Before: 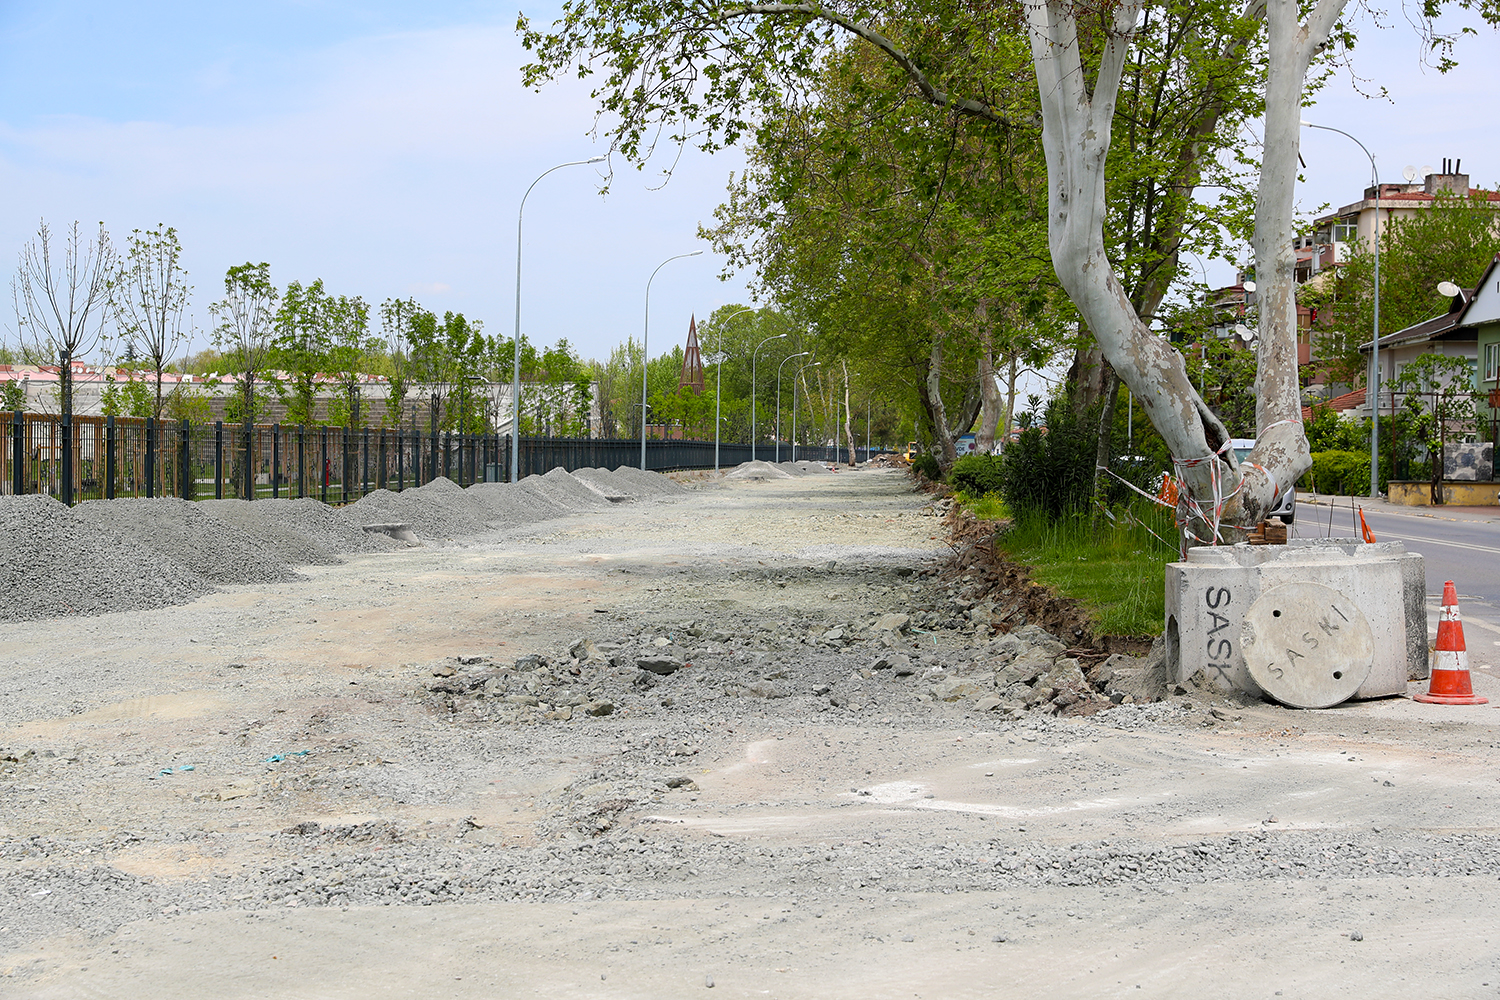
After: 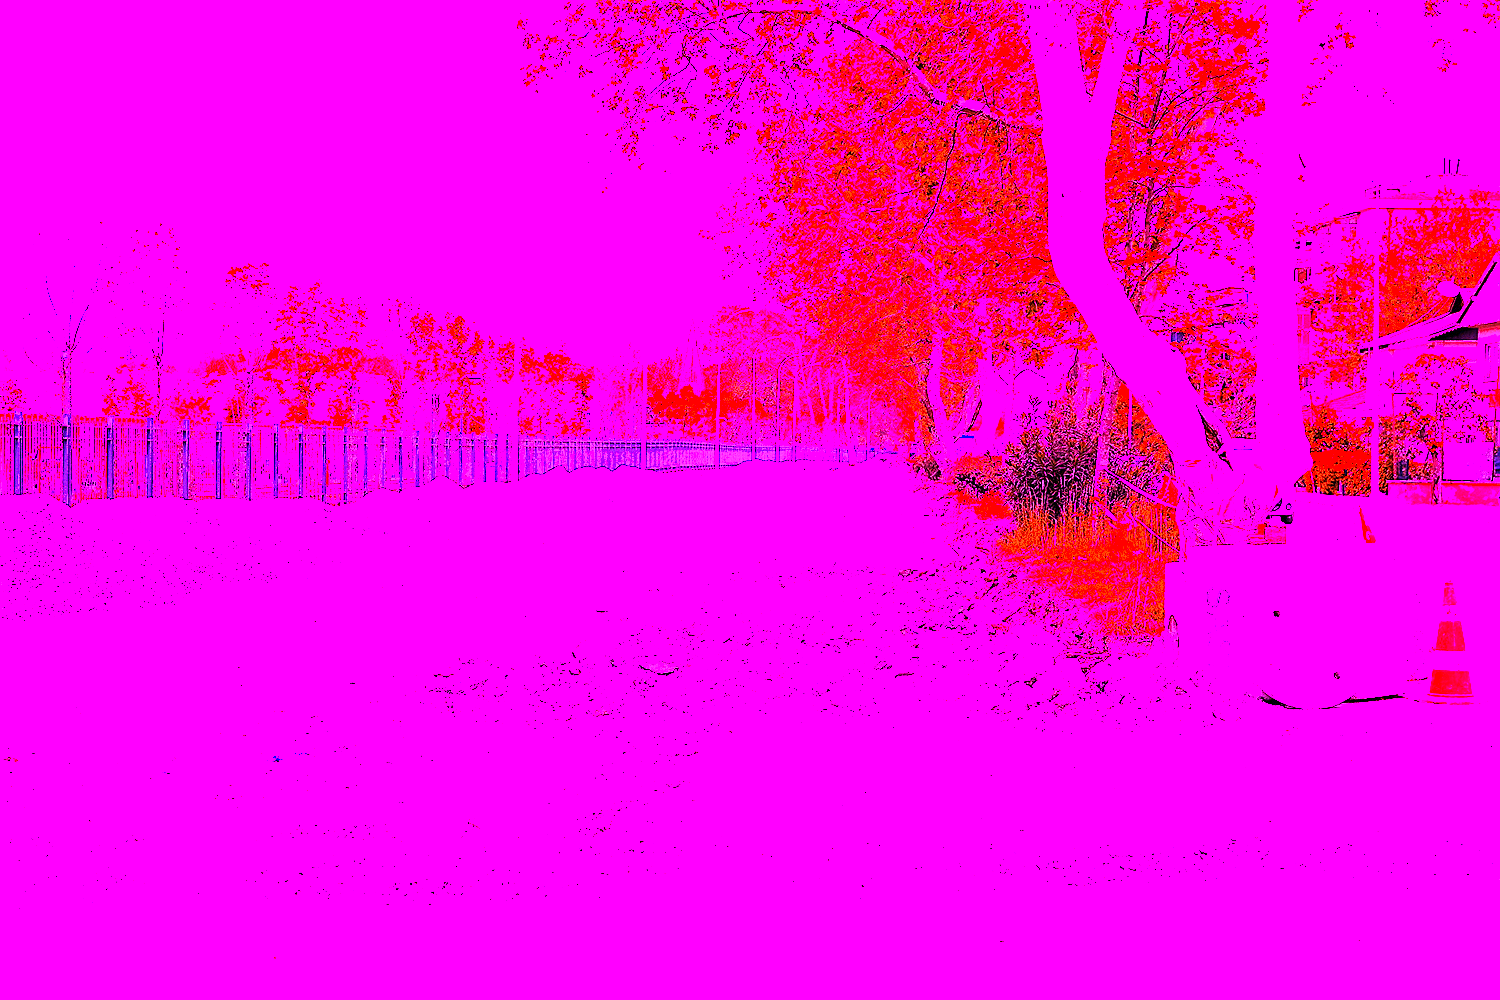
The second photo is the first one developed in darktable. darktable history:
sharpen: radius 0.969, amount 0.604
white balance: red 8, blue 8
fill light: exposure -0.73 EV, center 0.69, width 2.2
